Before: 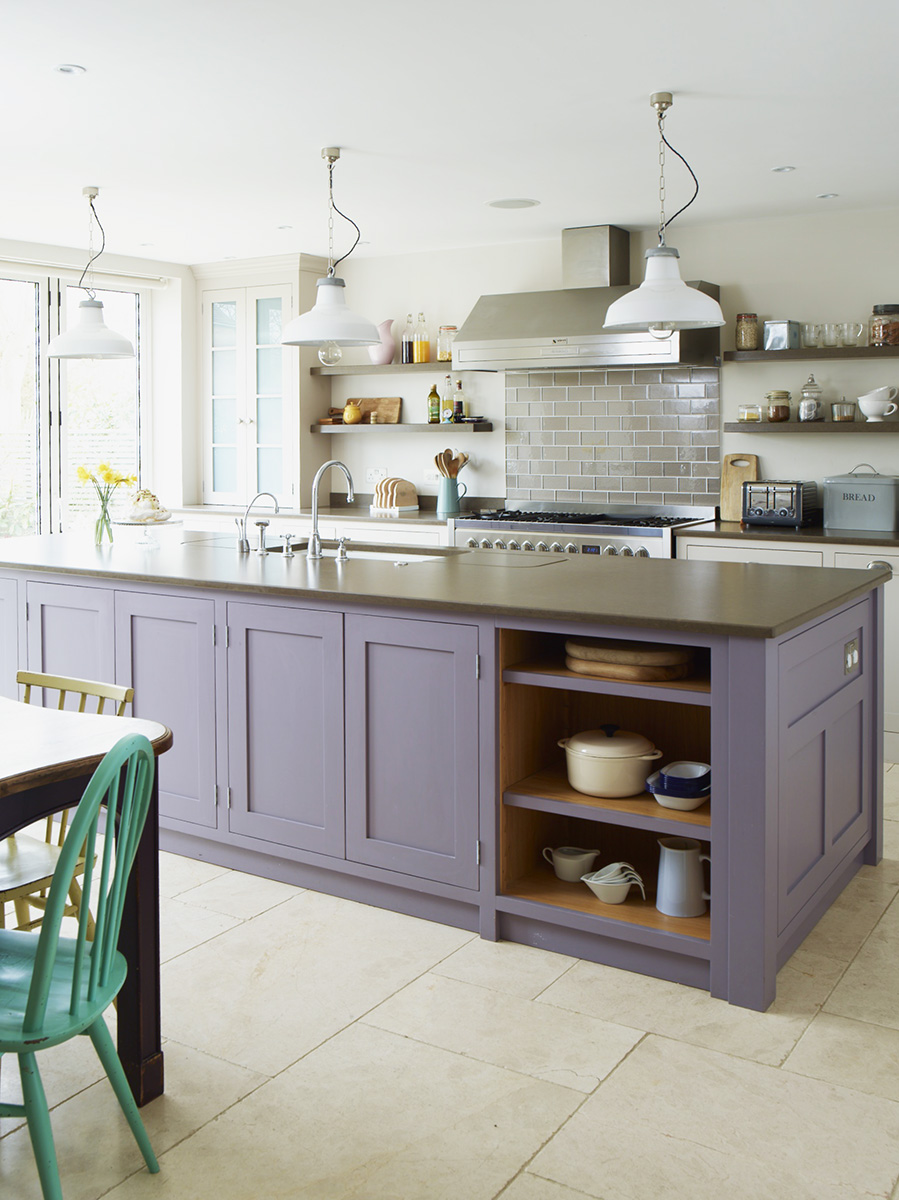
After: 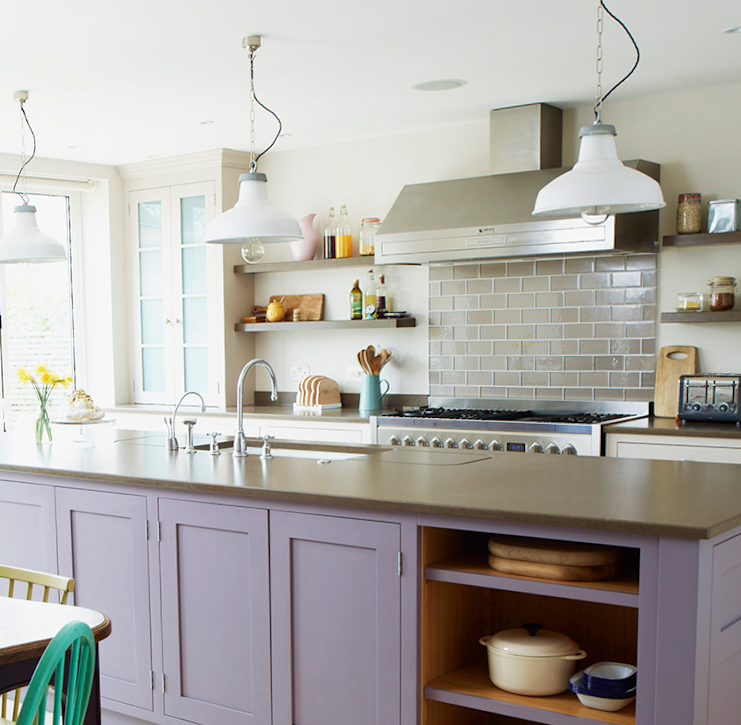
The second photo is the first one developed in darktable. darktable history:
rotate and perspective: rotation 0.062°, lens shift (vertical) 0.115, lens shift (horizontal) -0.133, crop left 0.047, crop right 0.94, crop top 0.061, crop bottom 0.94
crop: left 3.015%, top 8.969%, right 9.647%, bottom 26.457%
